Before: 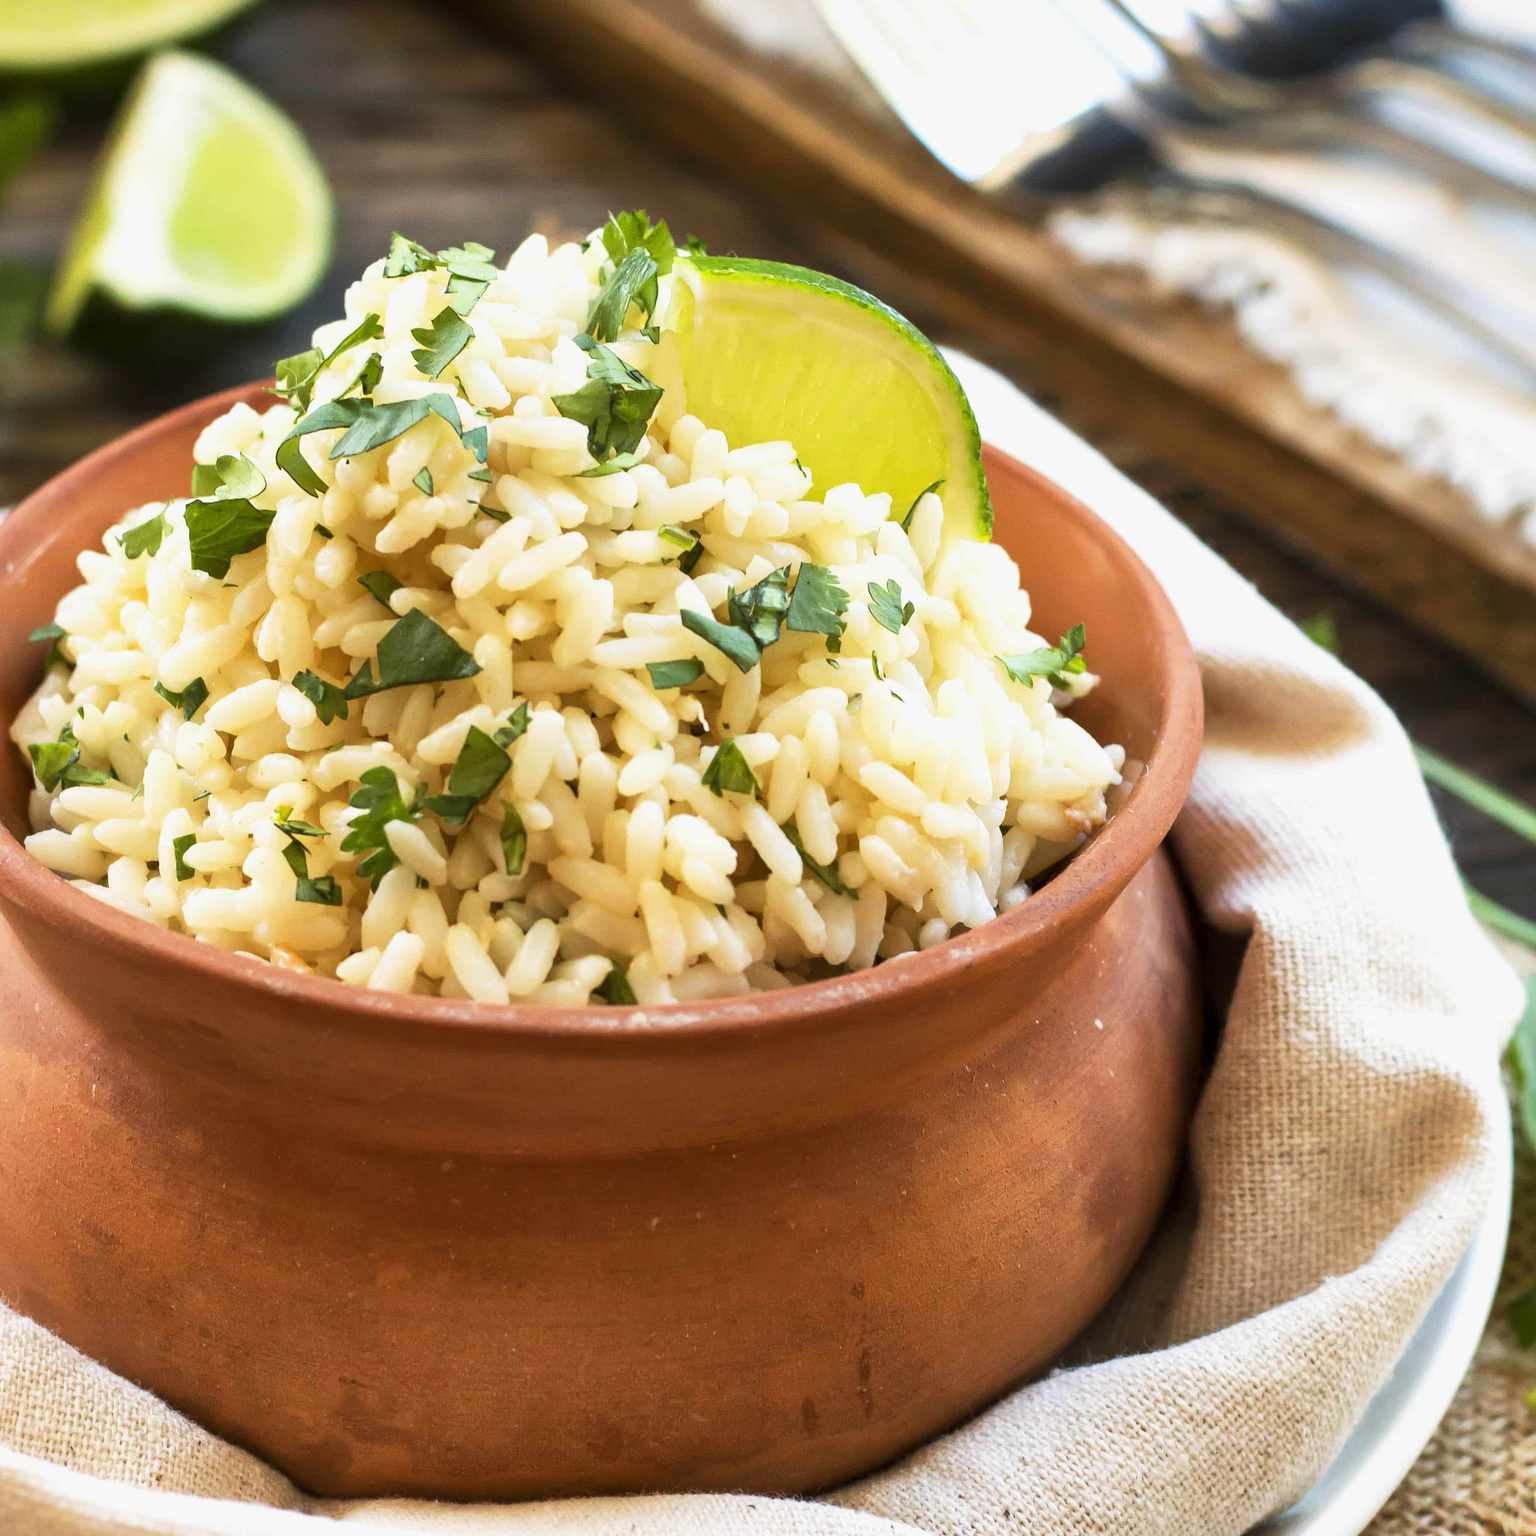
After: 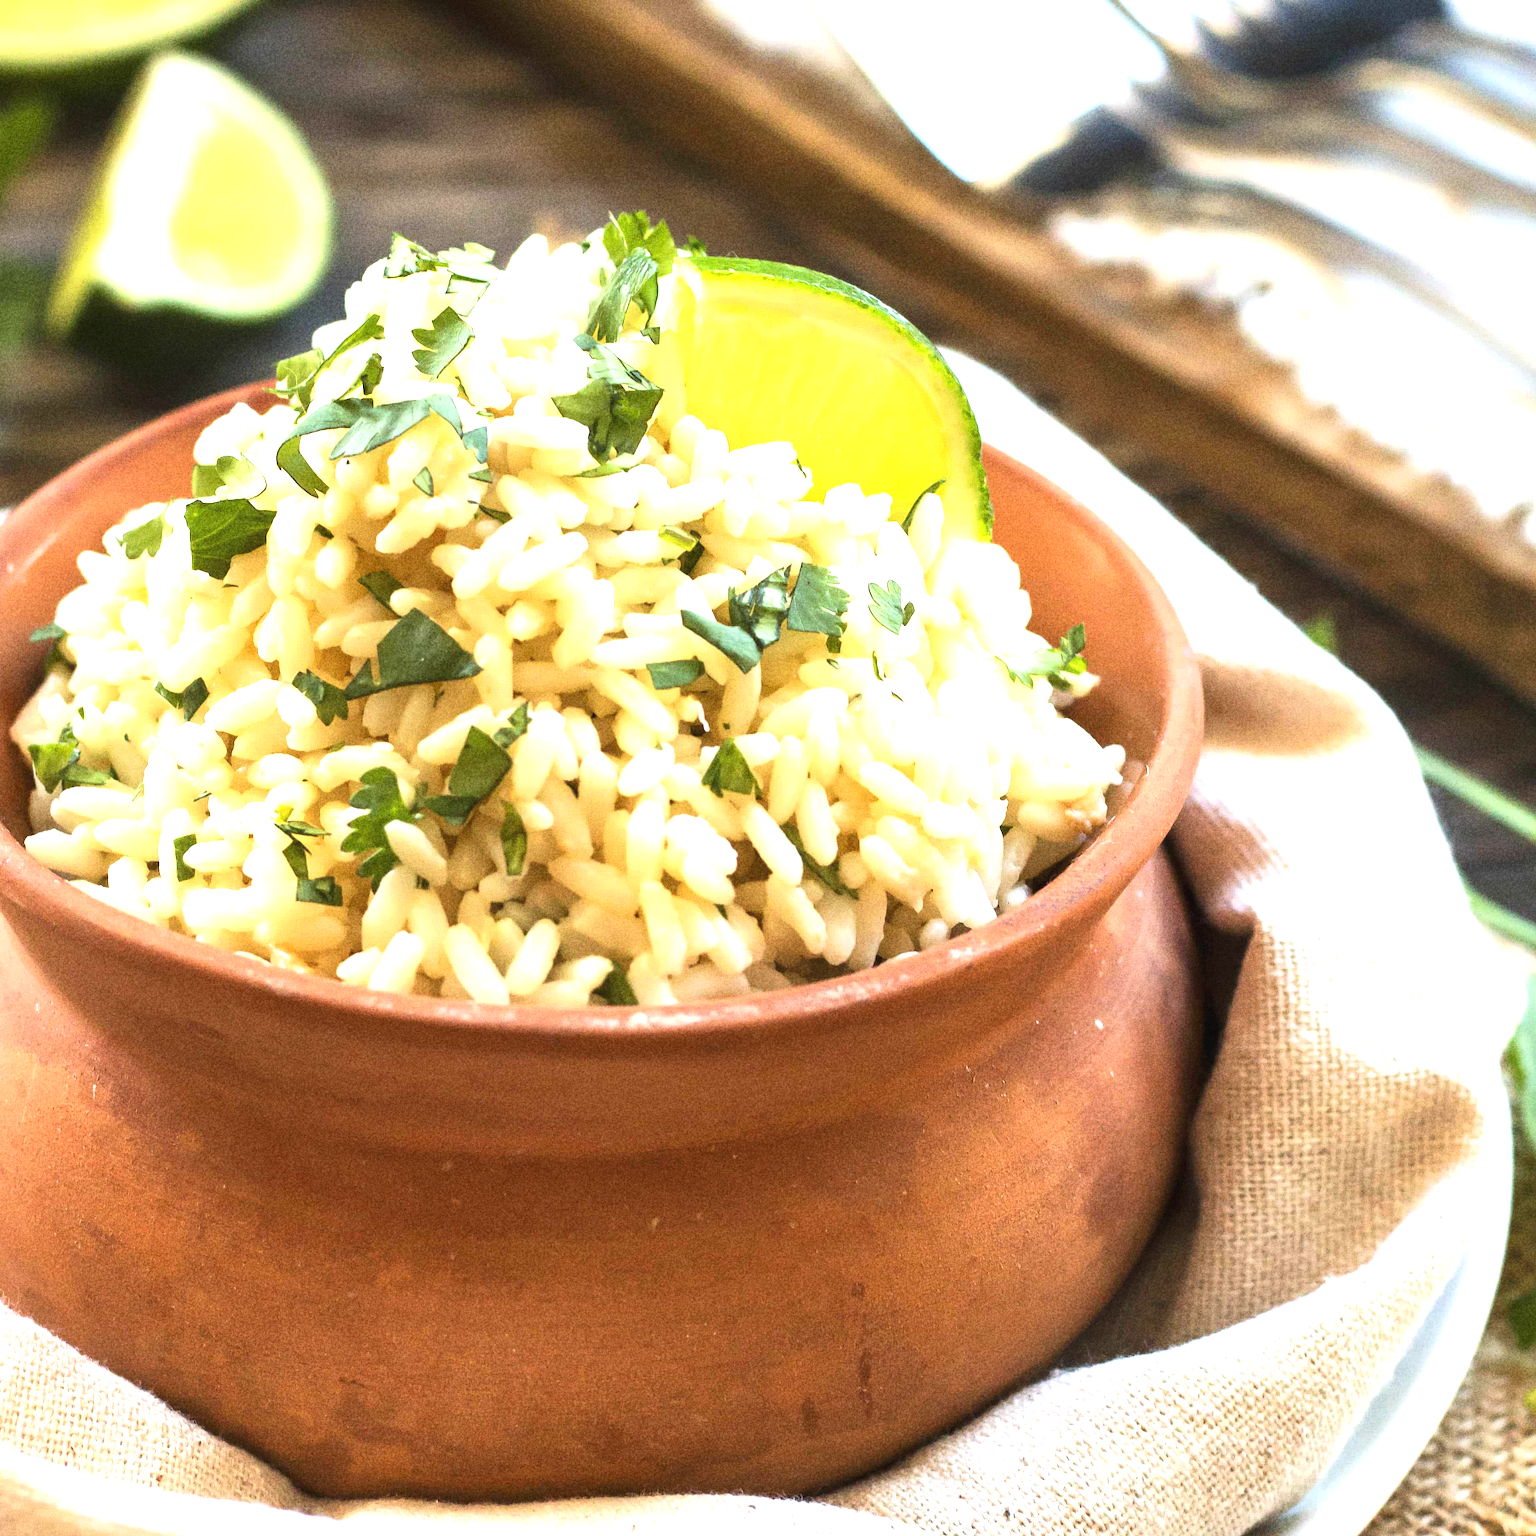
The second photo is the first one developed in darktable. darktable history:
grain: coarseness 9.61 ISO, strength 35.62%
exposure: black level correction -0.002, exposure 0.708 EV, compensate exposure bias true, compensate highlight preservation false
